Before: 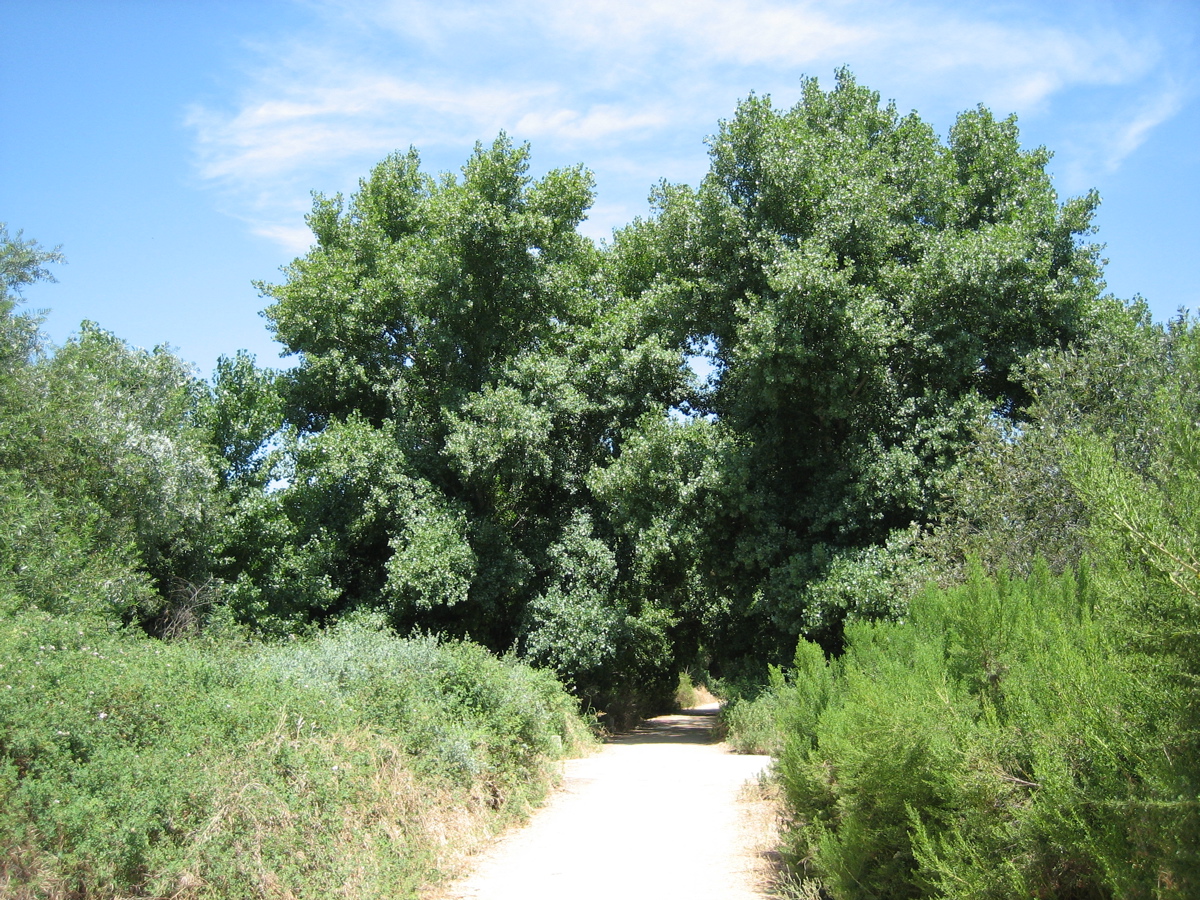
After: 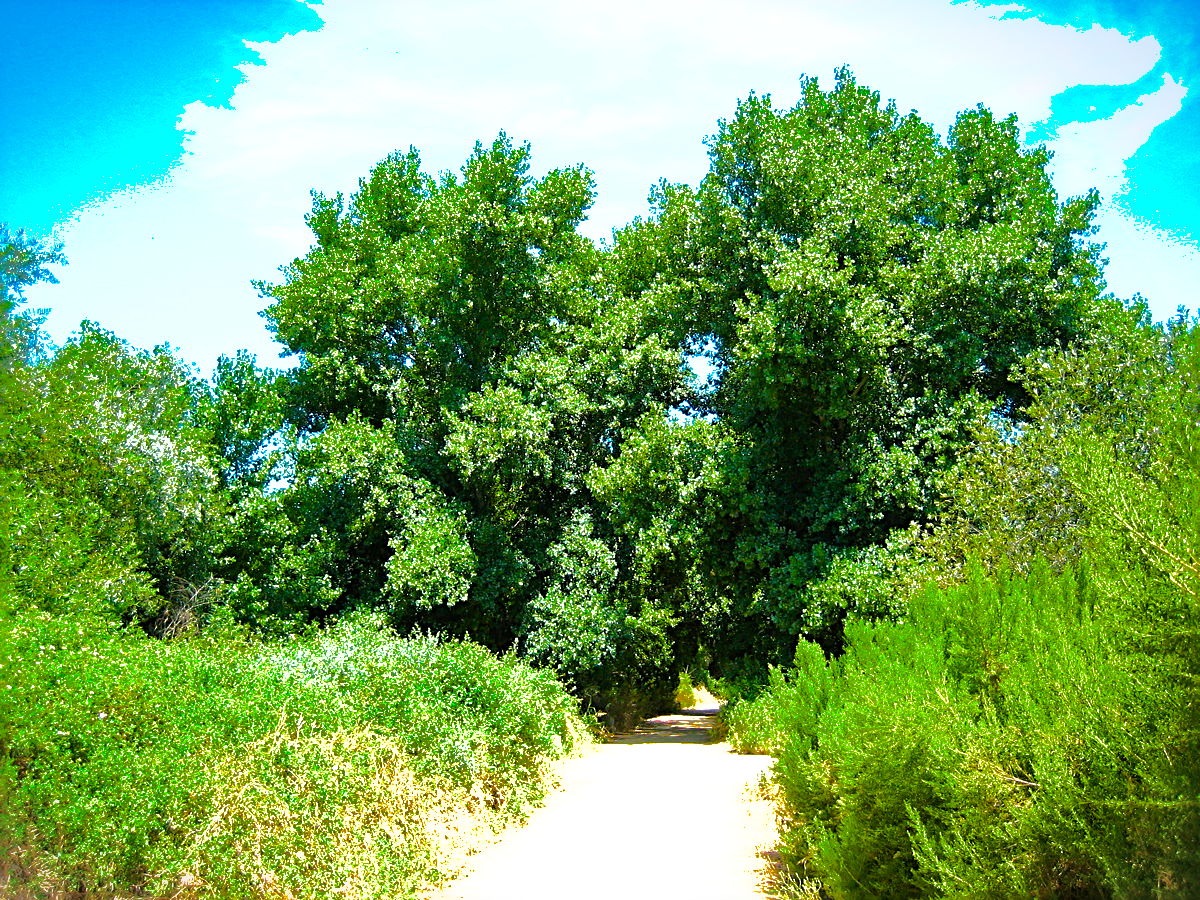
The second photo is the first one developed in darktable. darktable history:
color balance rgb: linear chroma grading › global chroma 42%, perceptual saturation grading › global saturation 42%, perceptual brilliance grading › global brilliance 25%, global vibrance 33%
vignetting: fall-off start 100%, fall-off radius 64.94%, automatic ratio true, unbound false
shadows and highlights: shadows 25, highlights -70
sharpen: radius 3.119
exposure: compensate highlight preservation false
